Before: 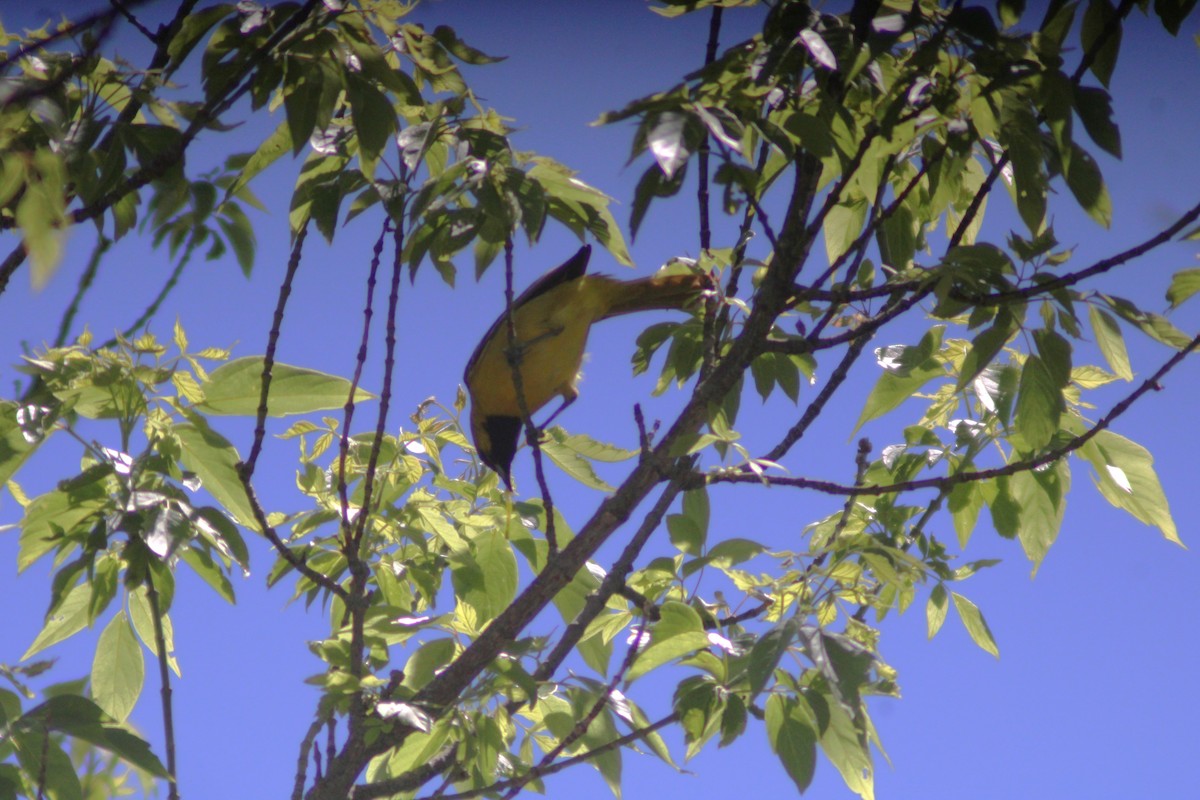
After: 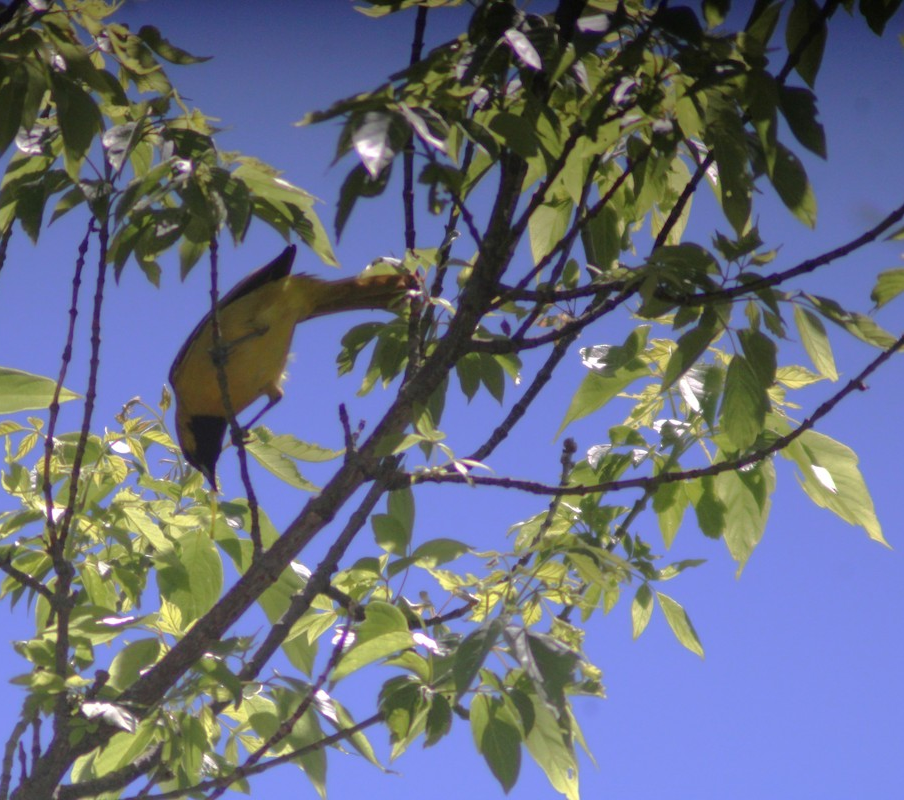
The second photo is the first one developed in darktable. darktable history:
crop and rotate: left 24.634%
exposure: compensate highlight preservation false
